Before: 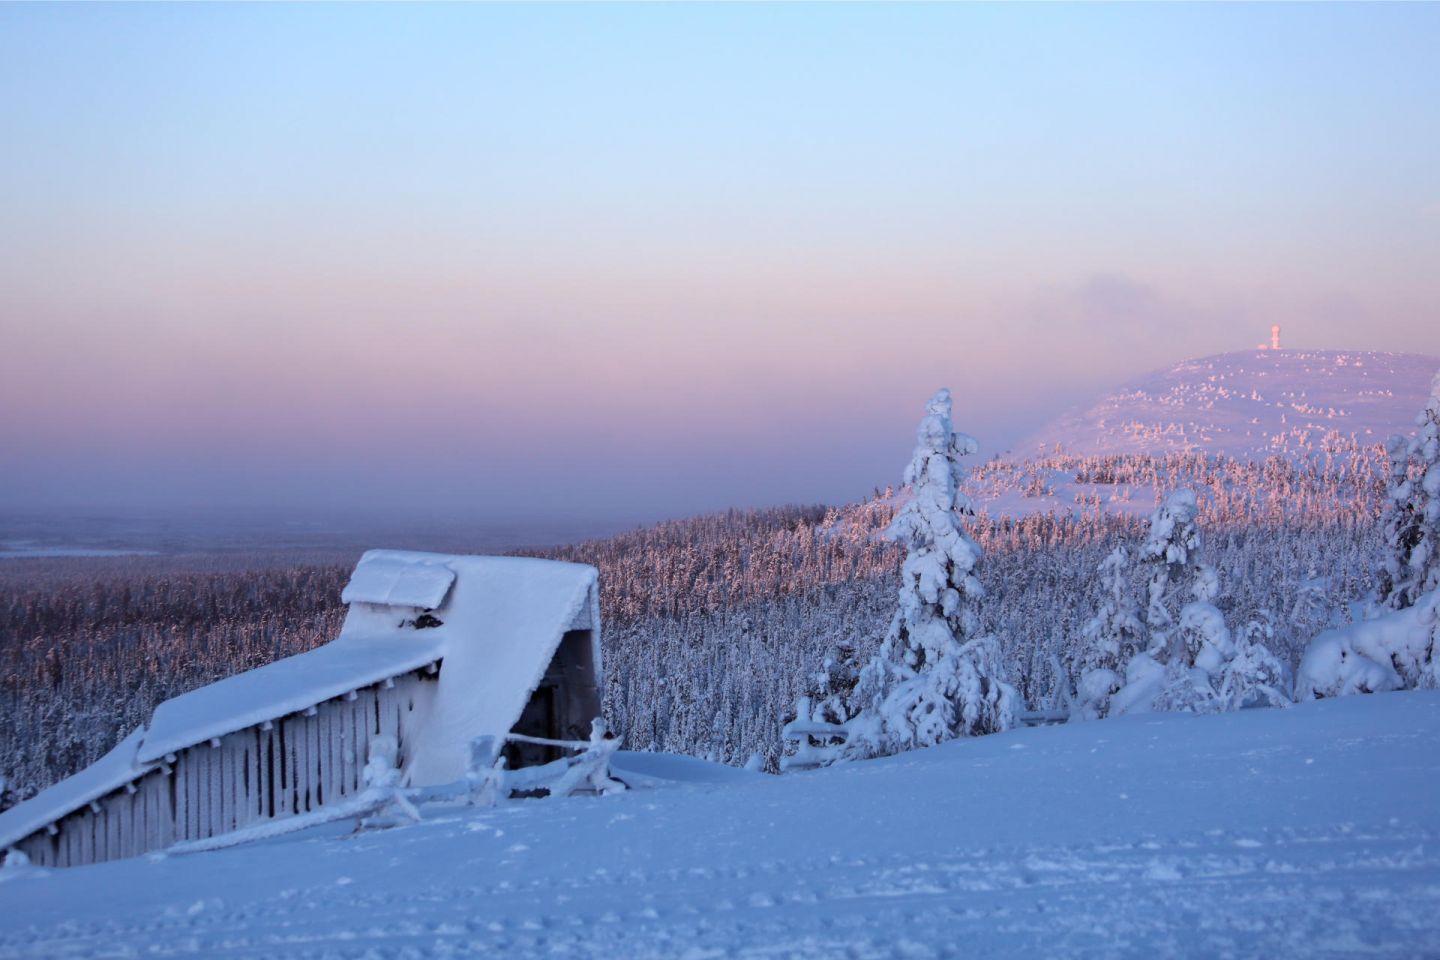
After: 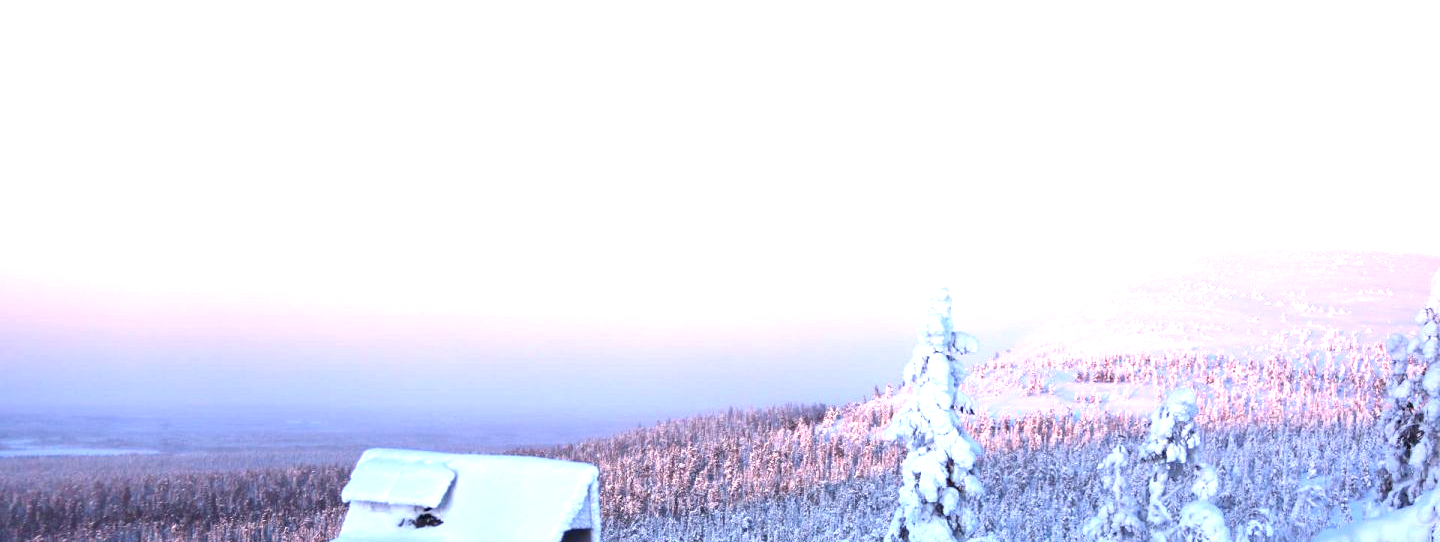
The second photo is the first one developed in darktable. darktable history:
tone equalizer: on, module defaults
exposure: black level correction 0, exposure 1.62 EV, compensate highlight preservation false
crop and rotate: top 10.549%, bottom 32.965%
